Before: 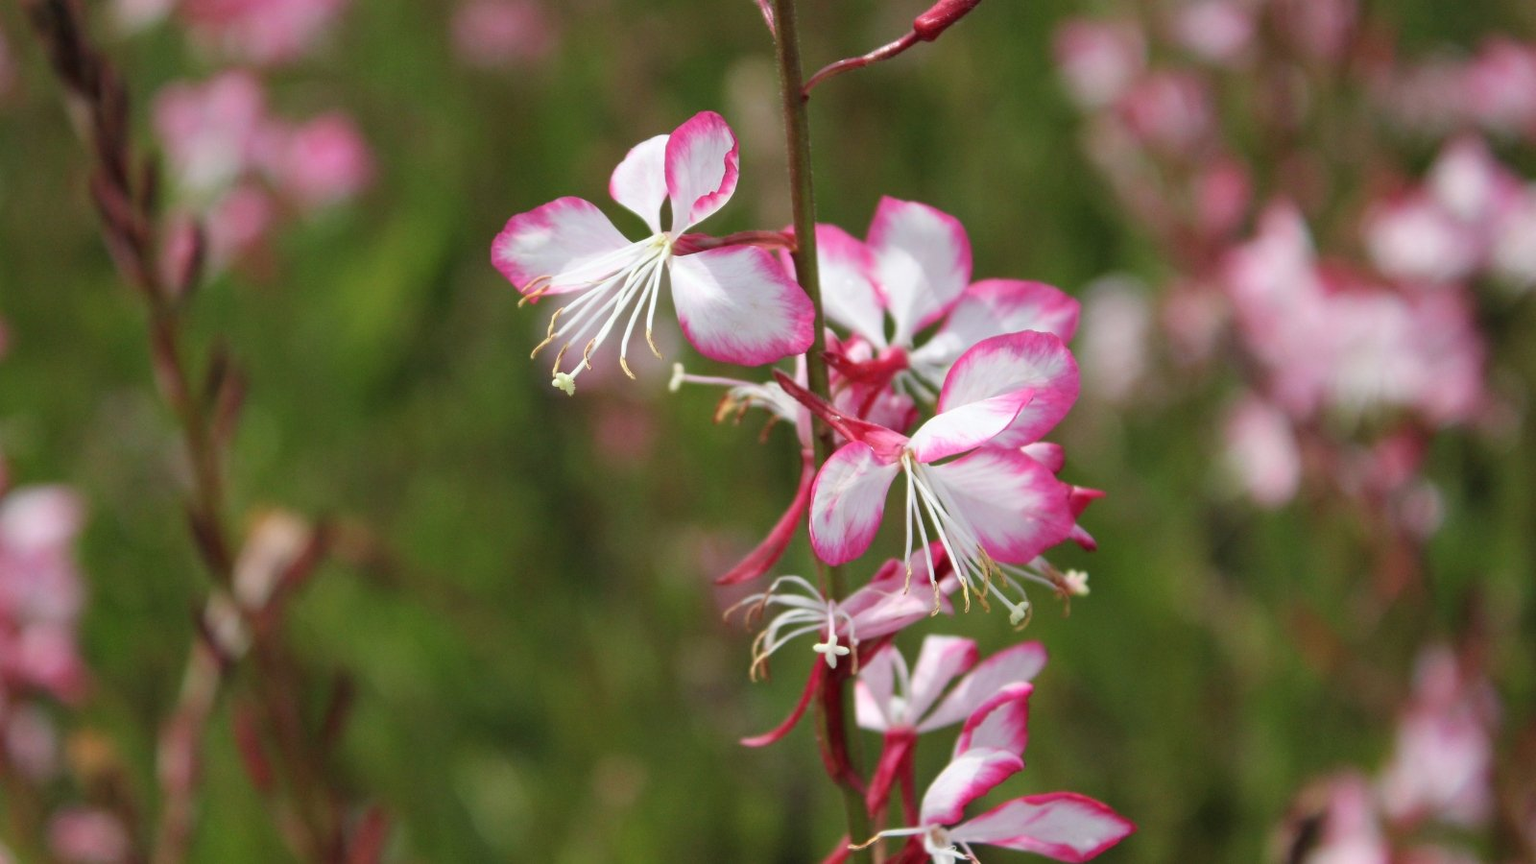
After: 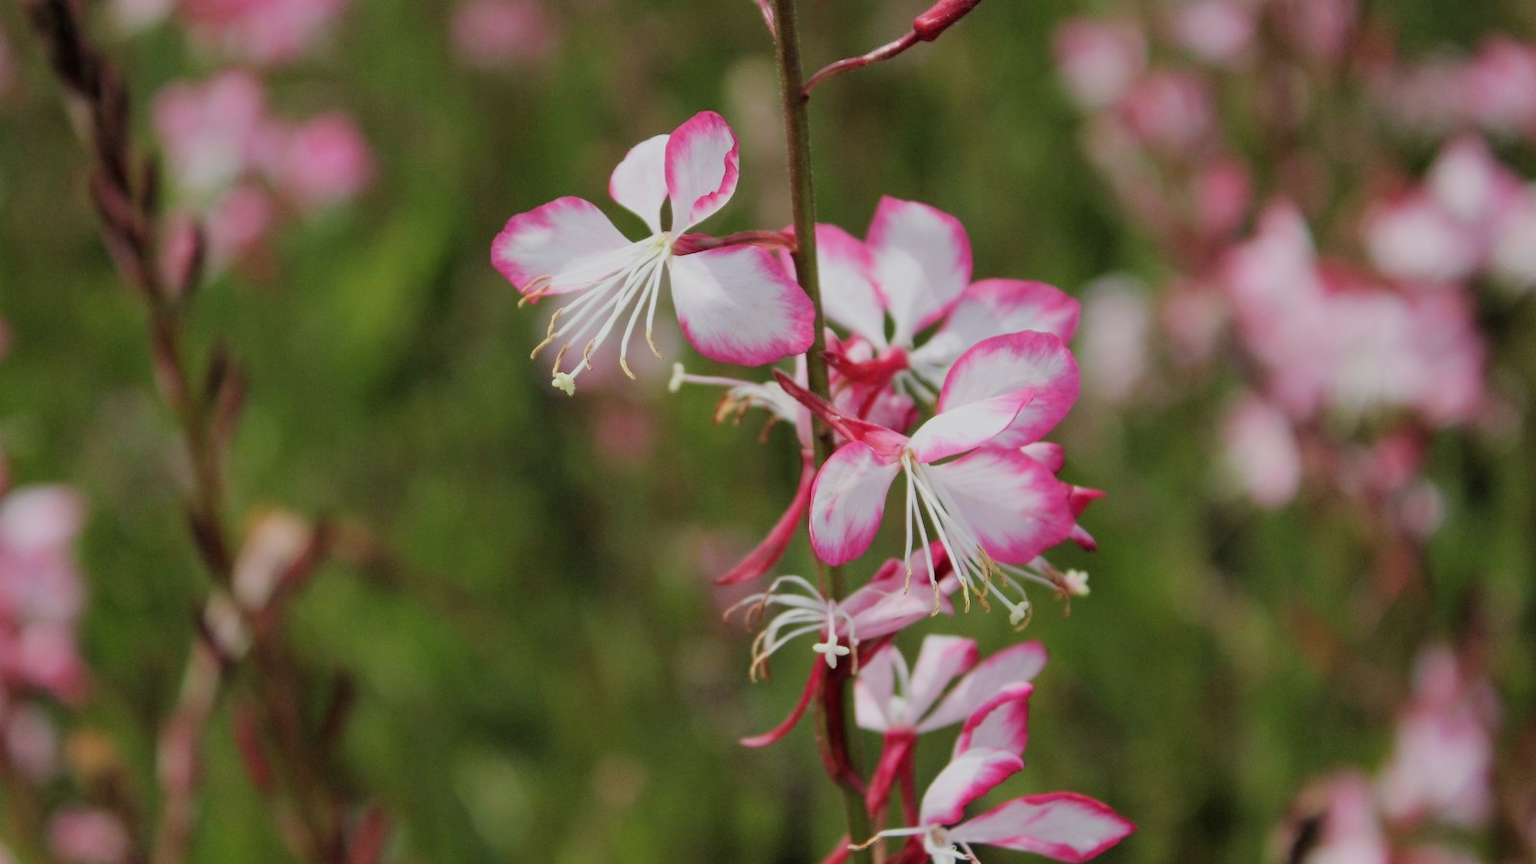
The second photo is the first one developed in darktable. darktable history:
filmic rgb: black relative exposure -7.41 EV, white relative exposure 4.83 EV, hardness 3.4
